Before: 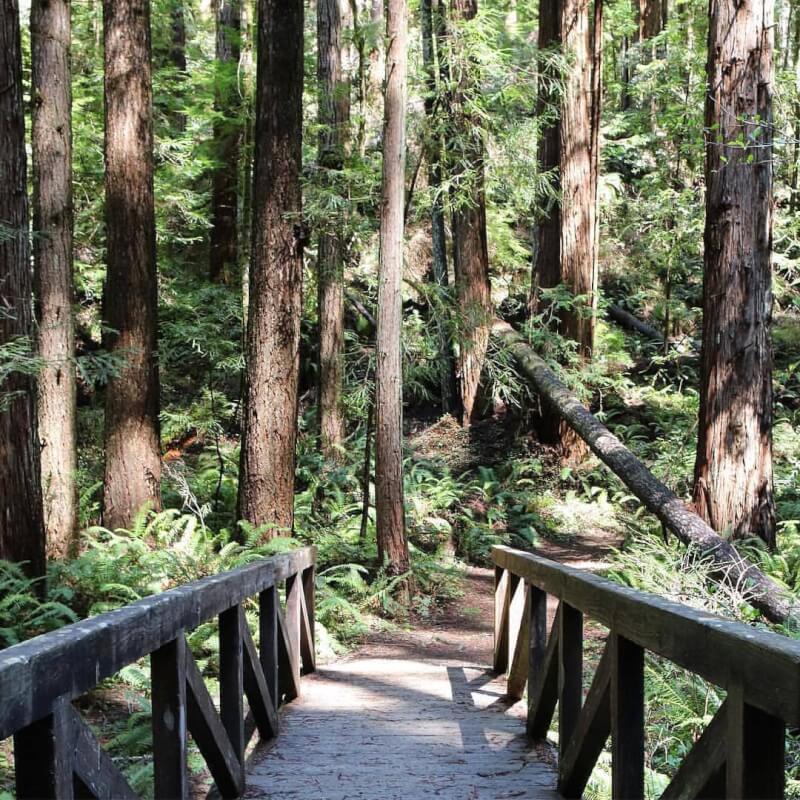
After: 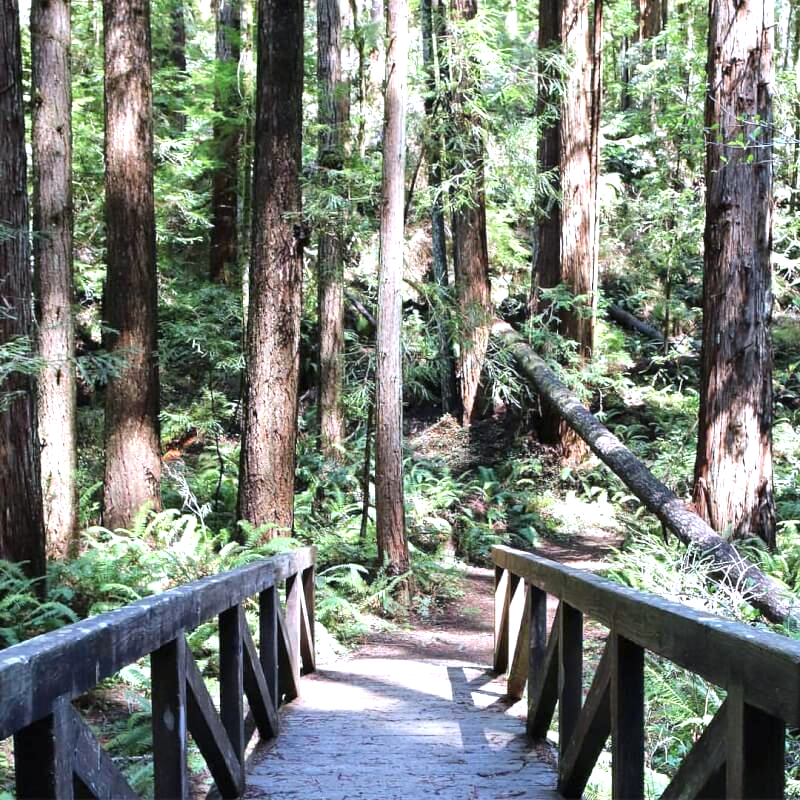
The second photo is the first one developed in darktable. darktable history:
exposure: exposure 0.631 EV, compensate highlight preservation false
color calibration: illuminant as shot in camera, x 0.366, y 0.378, temperature 4430.64 K
